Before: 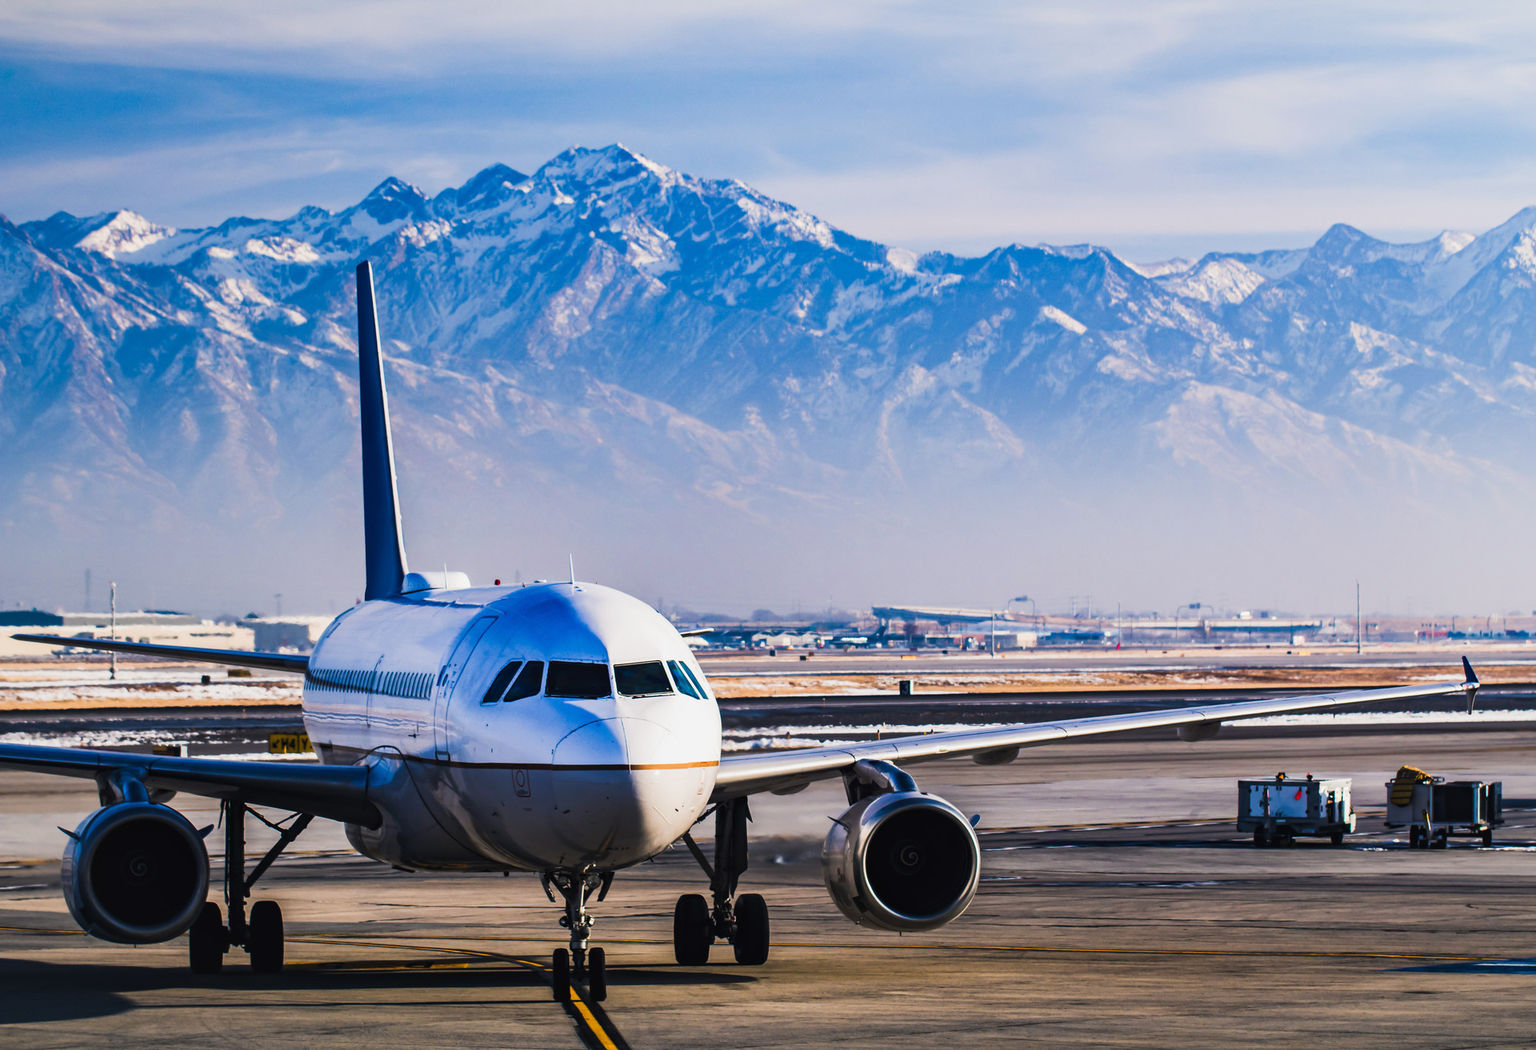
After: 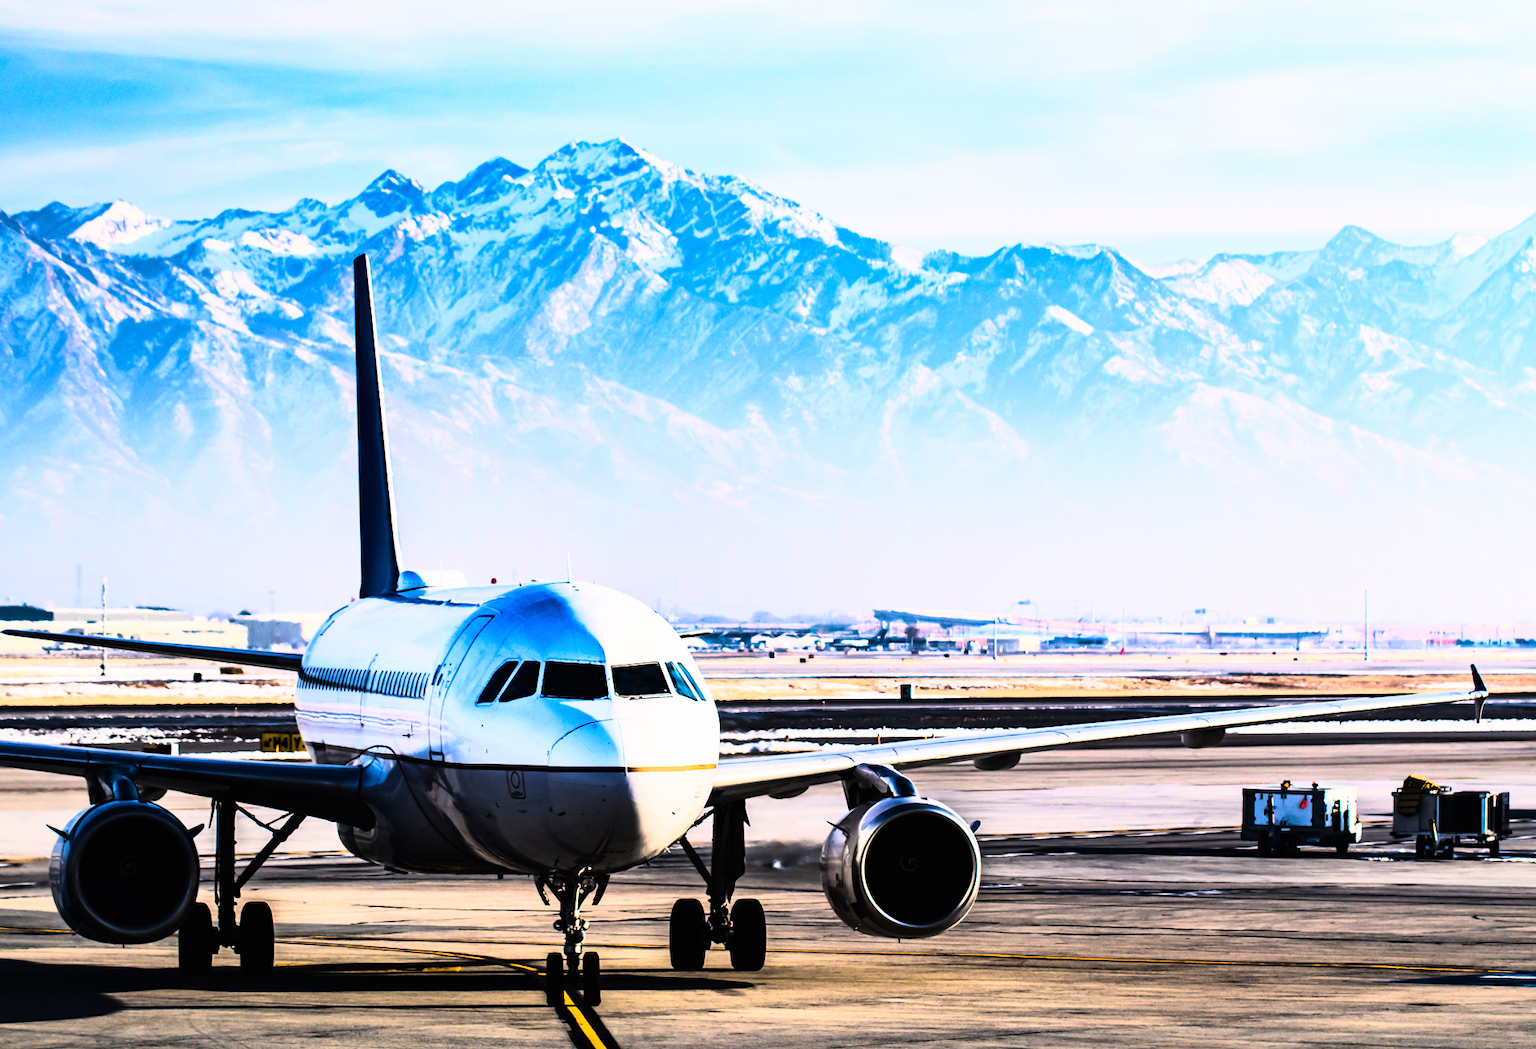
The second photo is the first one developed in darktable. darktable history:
crop and rotate: angle -0.5°
rgb curve: curves: ch0 [(0, 0) (0.21, 0.15) (0.24, 0.21) (0.5, 0.75) (0.75, 0.96) (0.89, 0.99) (1, 1)]; ch1 [(0, 0.02) (0.21, 0.13) (0.25, 0.2) (0.5, 0.67) (0.75, 0.9) (0.89, 0.97) (1, 1)]; ch2 [(0, 0.02) (0.21, 0.13) (0.25, 0.2) (0.5, 0.67) (0.75, 0.9) (0.89, 0.97) (1, 1)], compensate middle gray true
